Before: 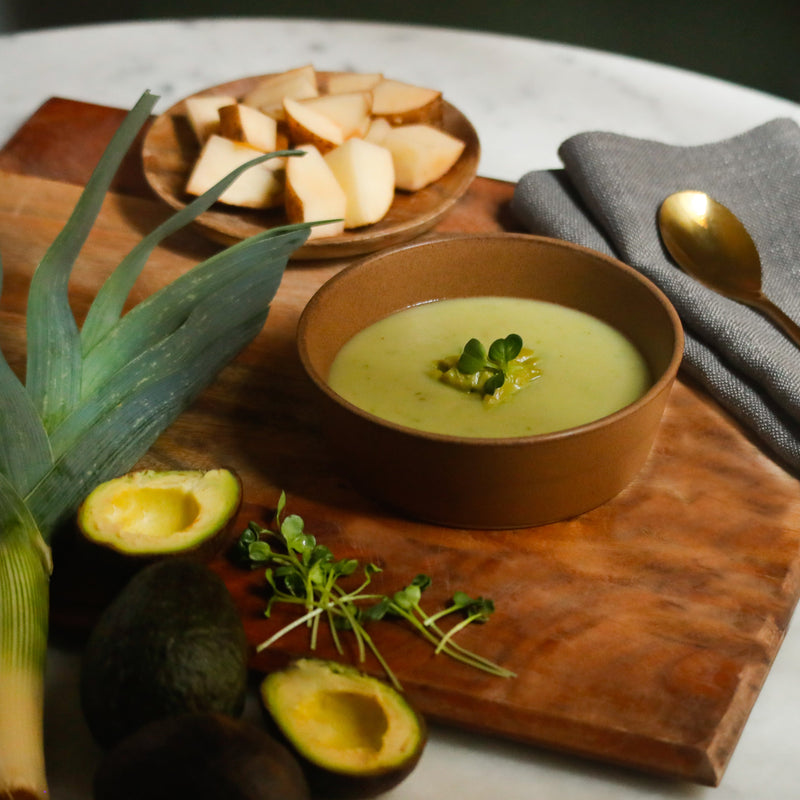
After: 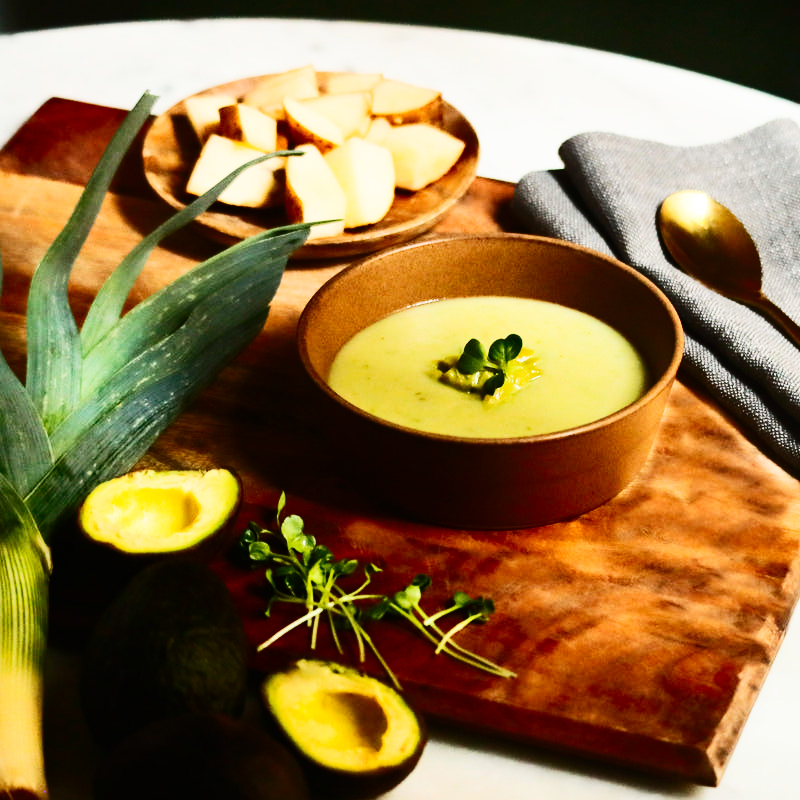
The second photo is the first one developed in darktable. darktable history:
contrast brightness saturation: contrast 0.387, brightness 0.098
base curve: curves: ch0 [(0, 0) (0.036, 0.025) (0.121, 0.166) (0.206, 0.329) (0.605, 0.79) (1, 1)], preserve colors none
